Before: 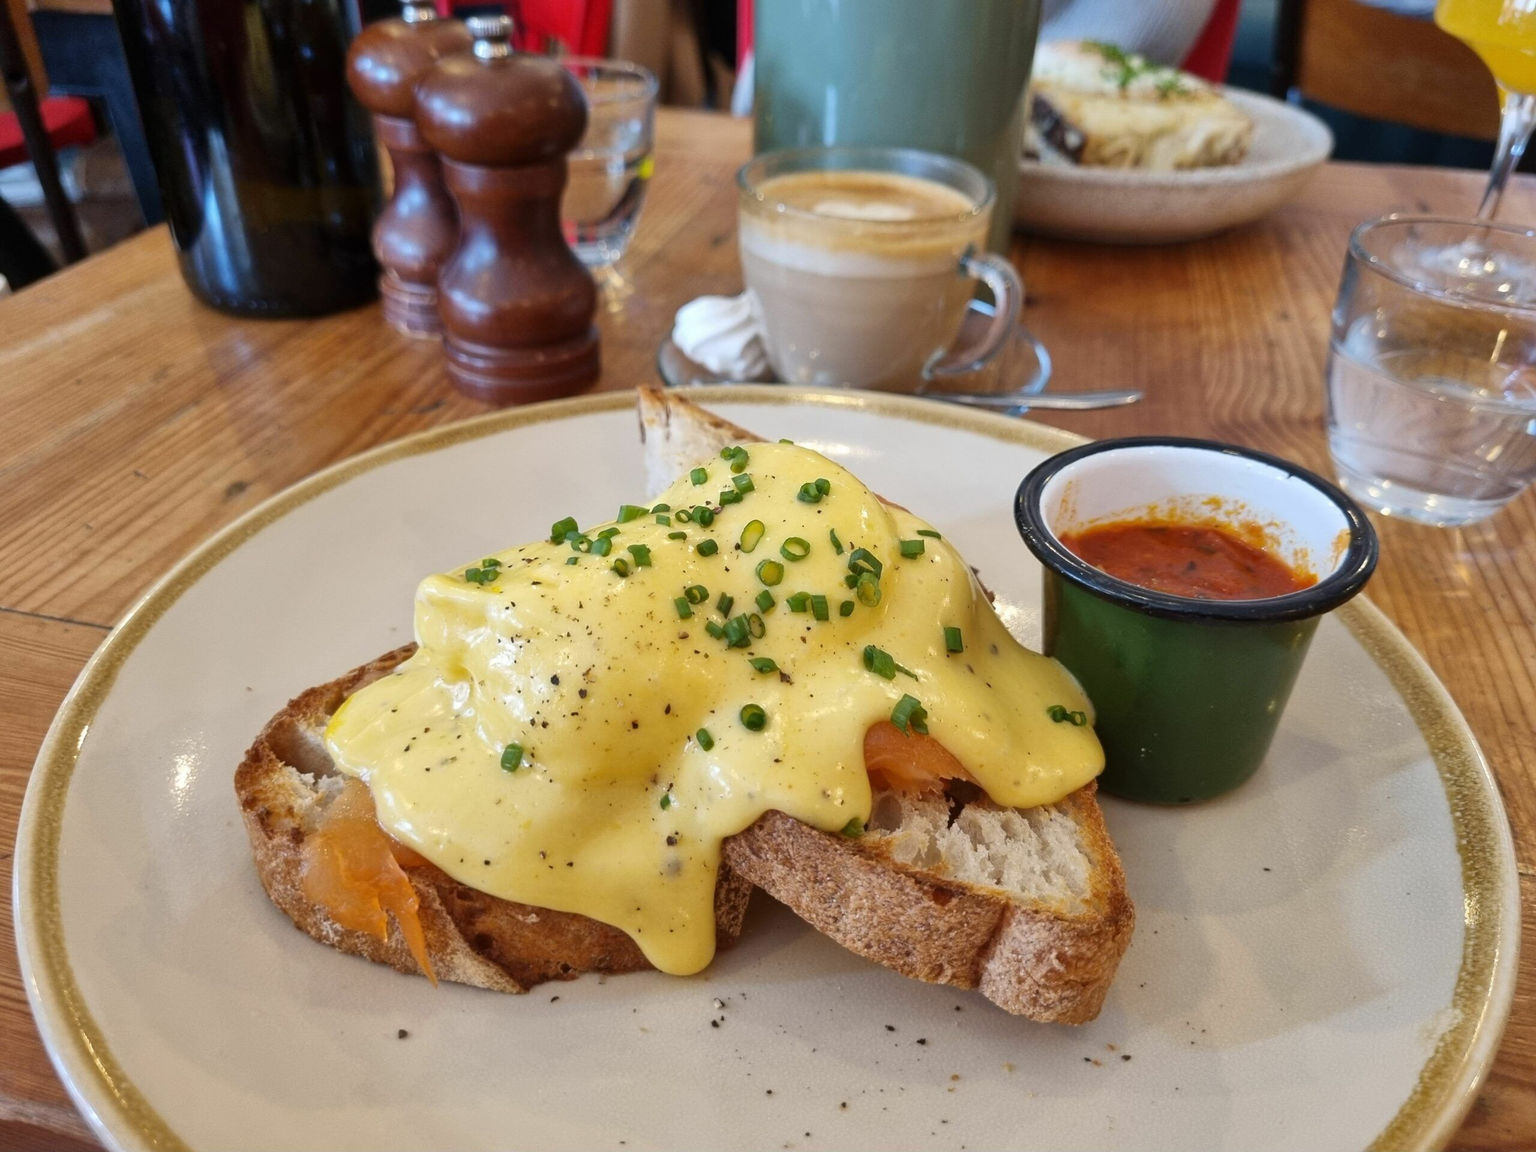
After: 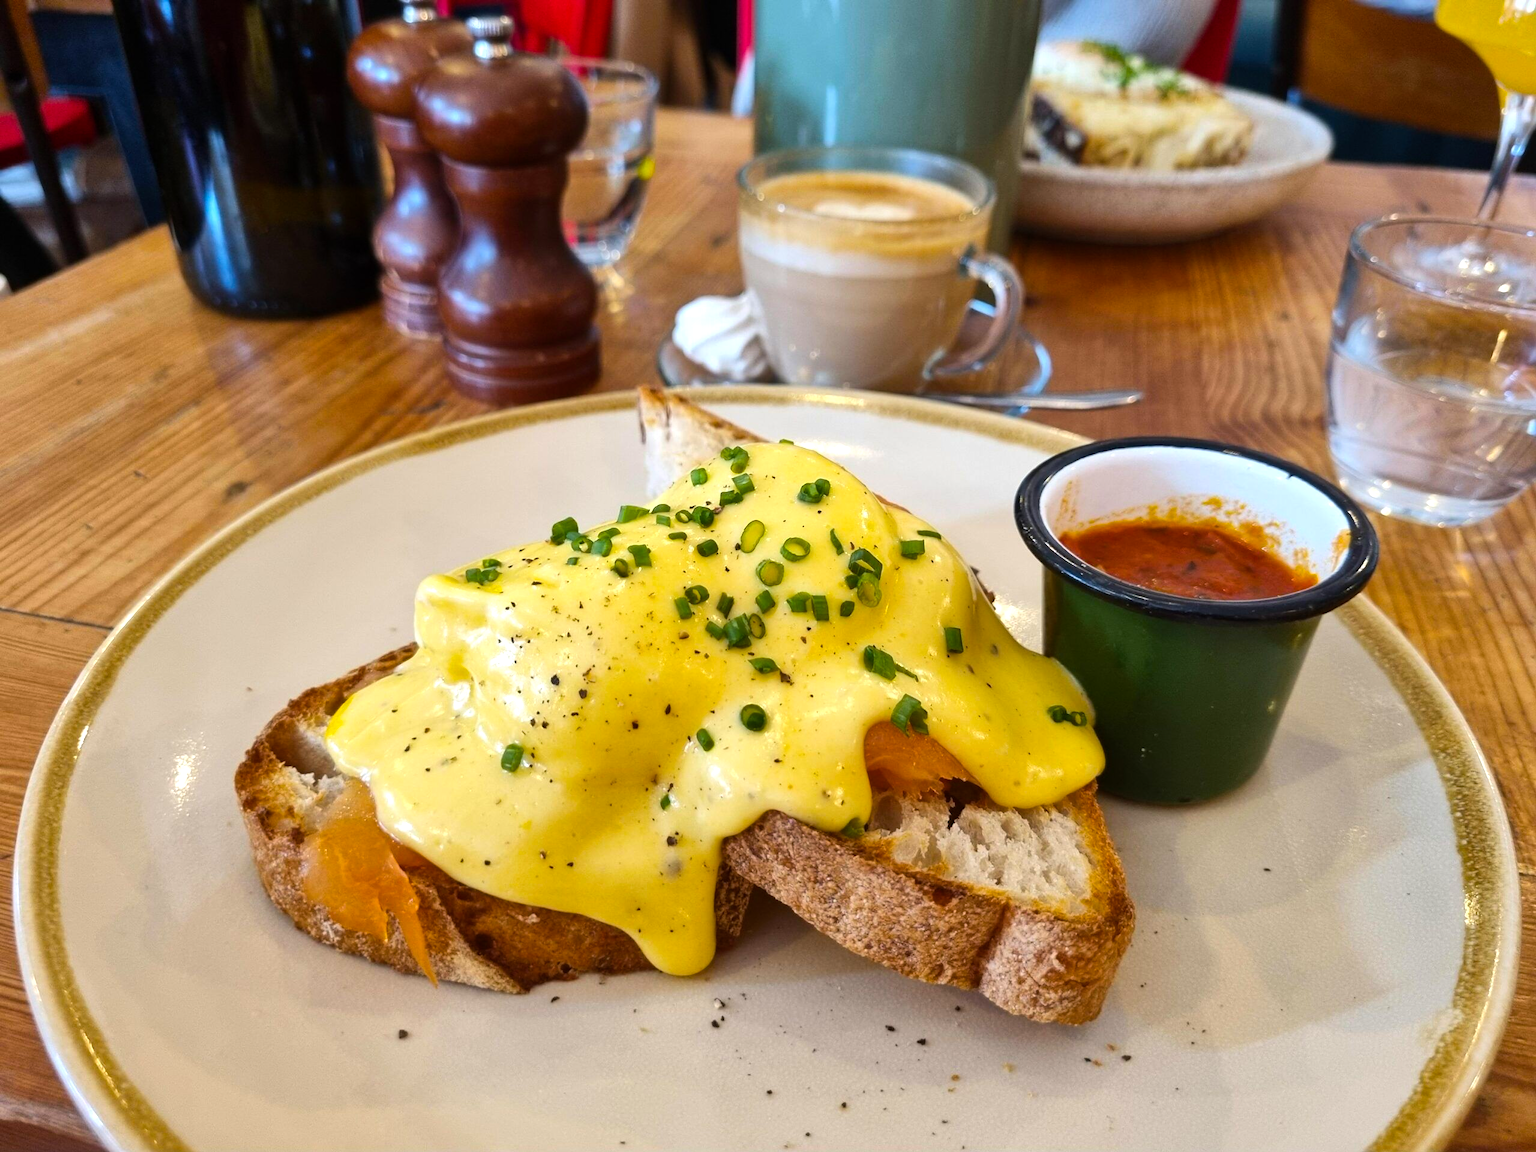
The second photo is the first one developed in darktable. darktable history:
color balance rgb: perceptual saturation grading › global saturation 20%, global vibrance 20%
tone equalizer: -8 EV -0.417 EV, -7 EV -0.389 EV, -6 EV -0.333 EV, -5 EV -0.222 EV, -3 EV 0.222 EV, -2 EV 0.333 EV, -1 EV 0.389 EV, +0 EV 0.417 EV, edges refinement/feathering 500, mask exposure compensation -1.57 EV, preserve details no
